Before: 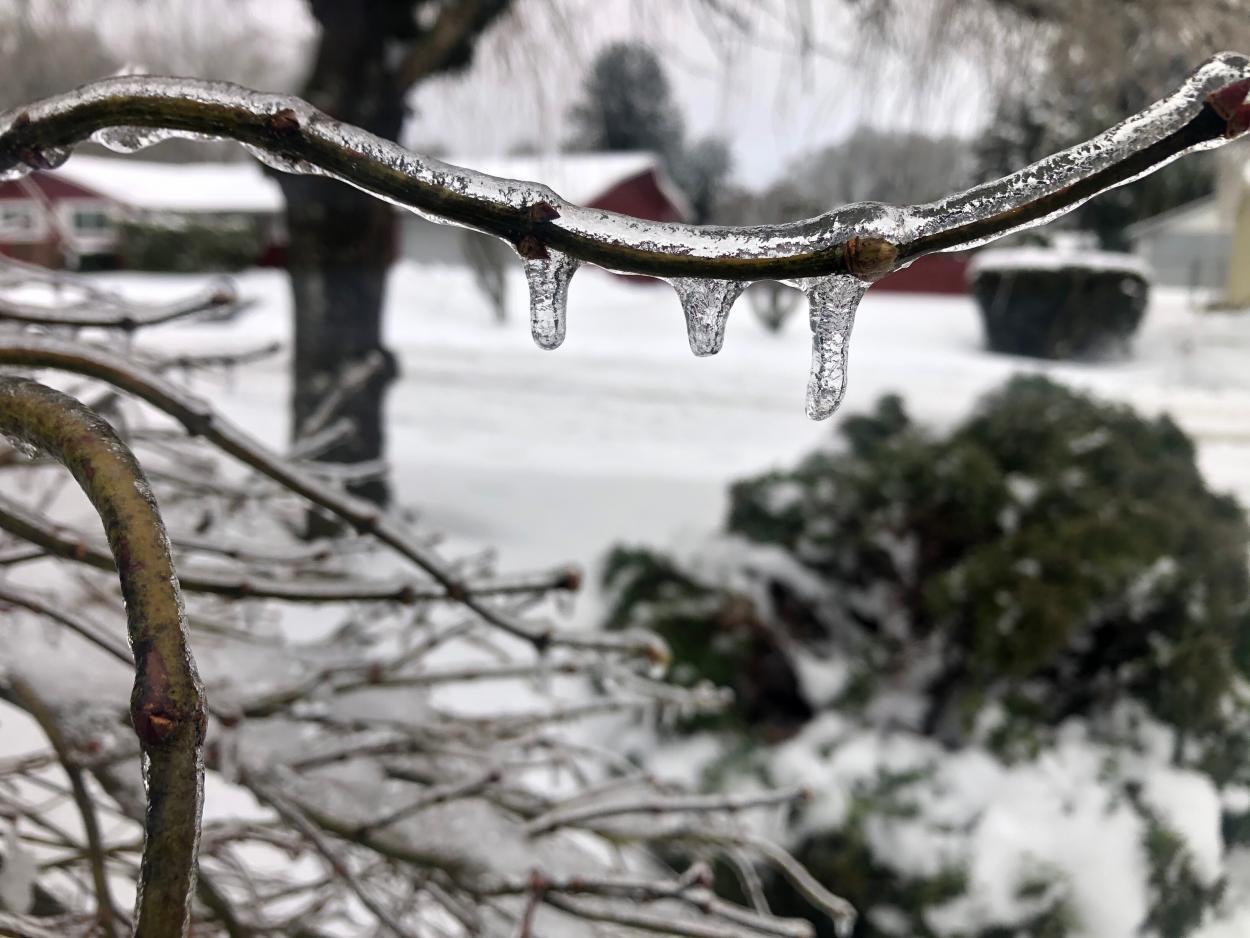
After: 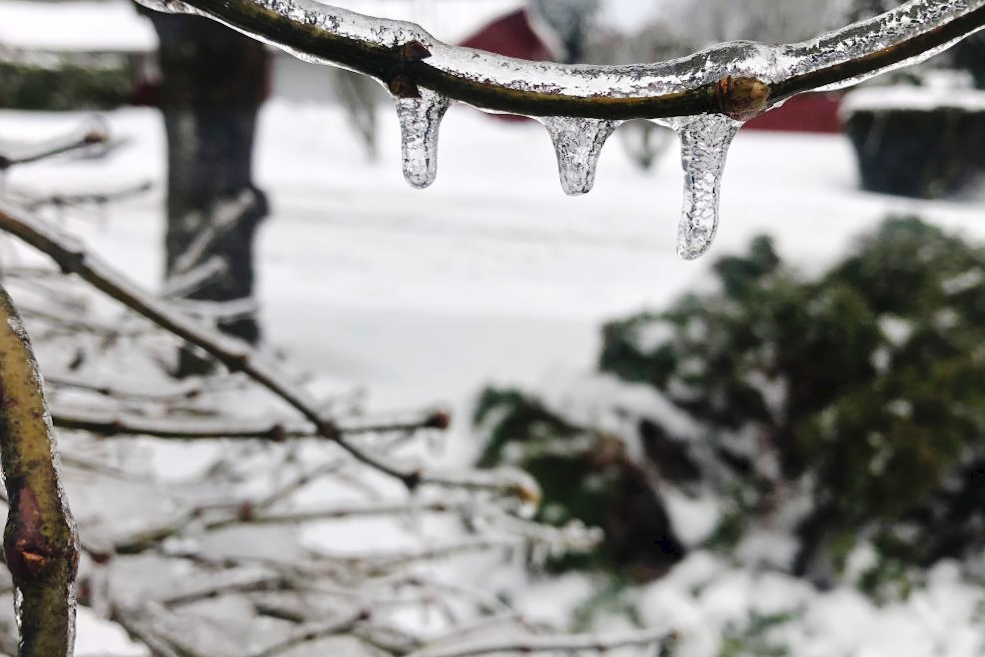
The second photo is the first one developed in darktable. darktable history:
crop: left 9.712%, top 16.928%, right 10.845%, bottom 12.332%
tone curve: curves: ch0 [(0, 0) (0.003, 0.039) (0.011, 0.041) (0.025, 0.048) (0.044, 0.065) (0.069, 0.084) (0.1, 0.104) (0.136, 0.137) (0.177, 0.19) (0.224, 0.245) (0.277, 0.32) (0.335, 0.409) (0.399, 0.496) (0.468, 0.58) (0.543, 0.656) (0.623, 0.733) (0.709, 0.796) (0.801, 0.852) (0.898, 0.93) (1, 1)], preserve colors none
rotate and perspective: rotation 0.192°, lens shift (horizontal) -0.015, crop left 0.005, crop right 0.996, crop top 0.006, crop bottom 0.99
